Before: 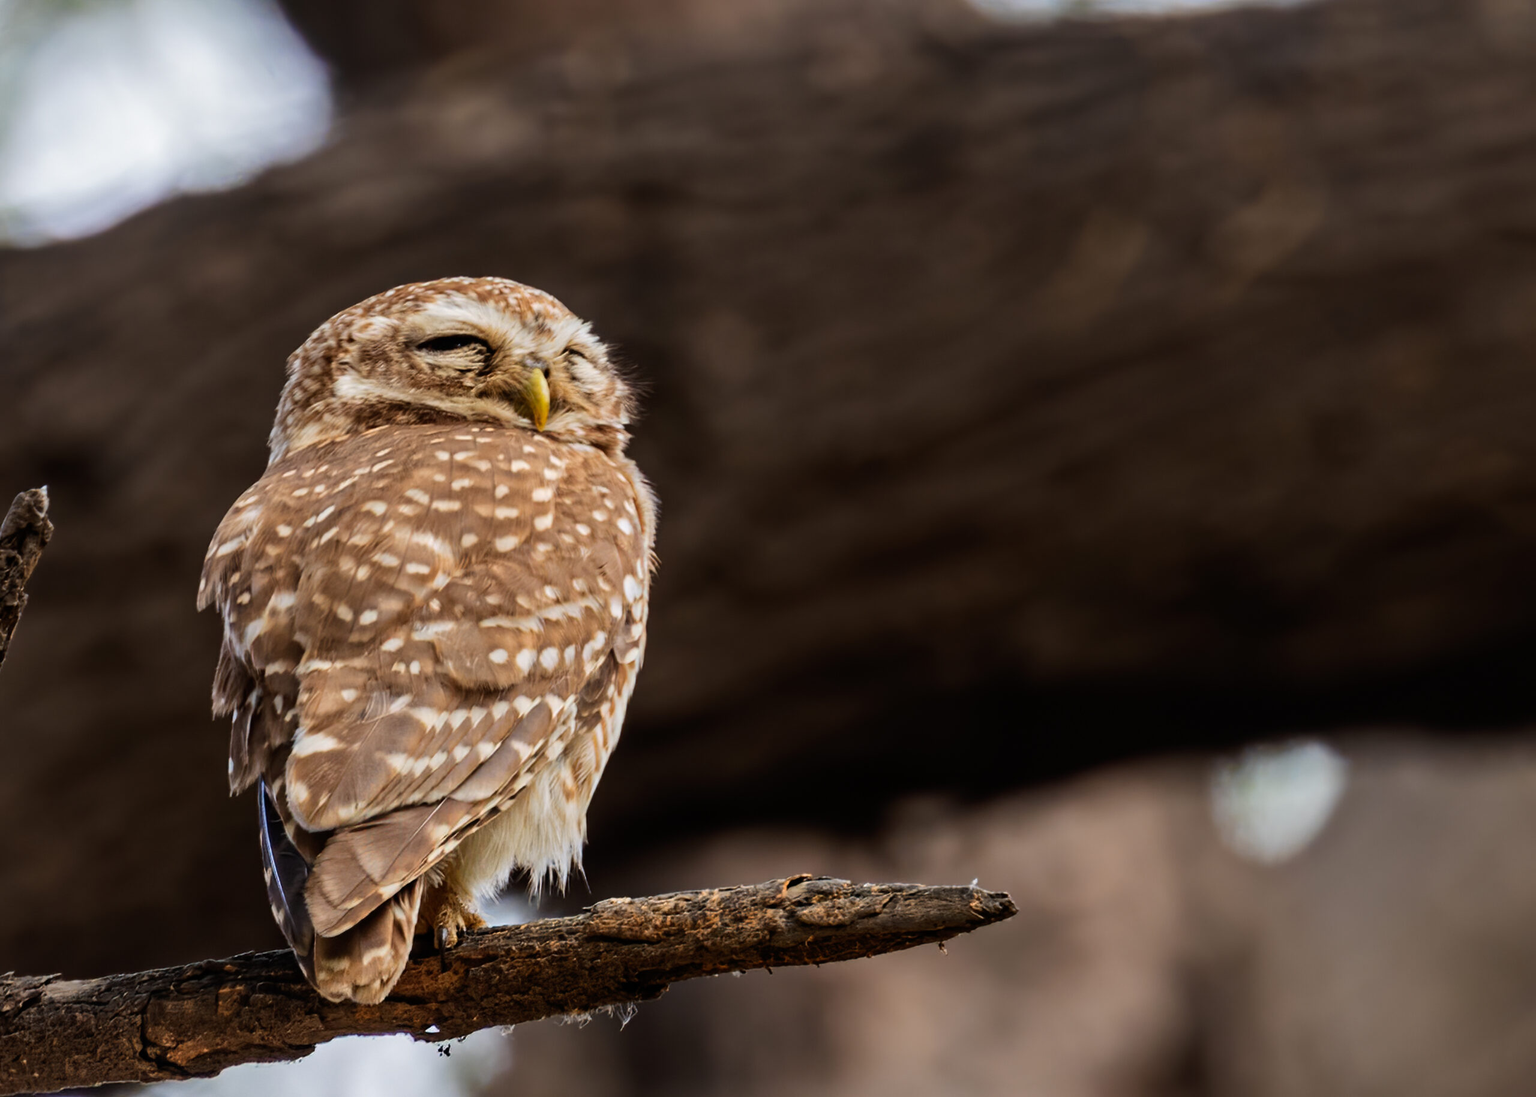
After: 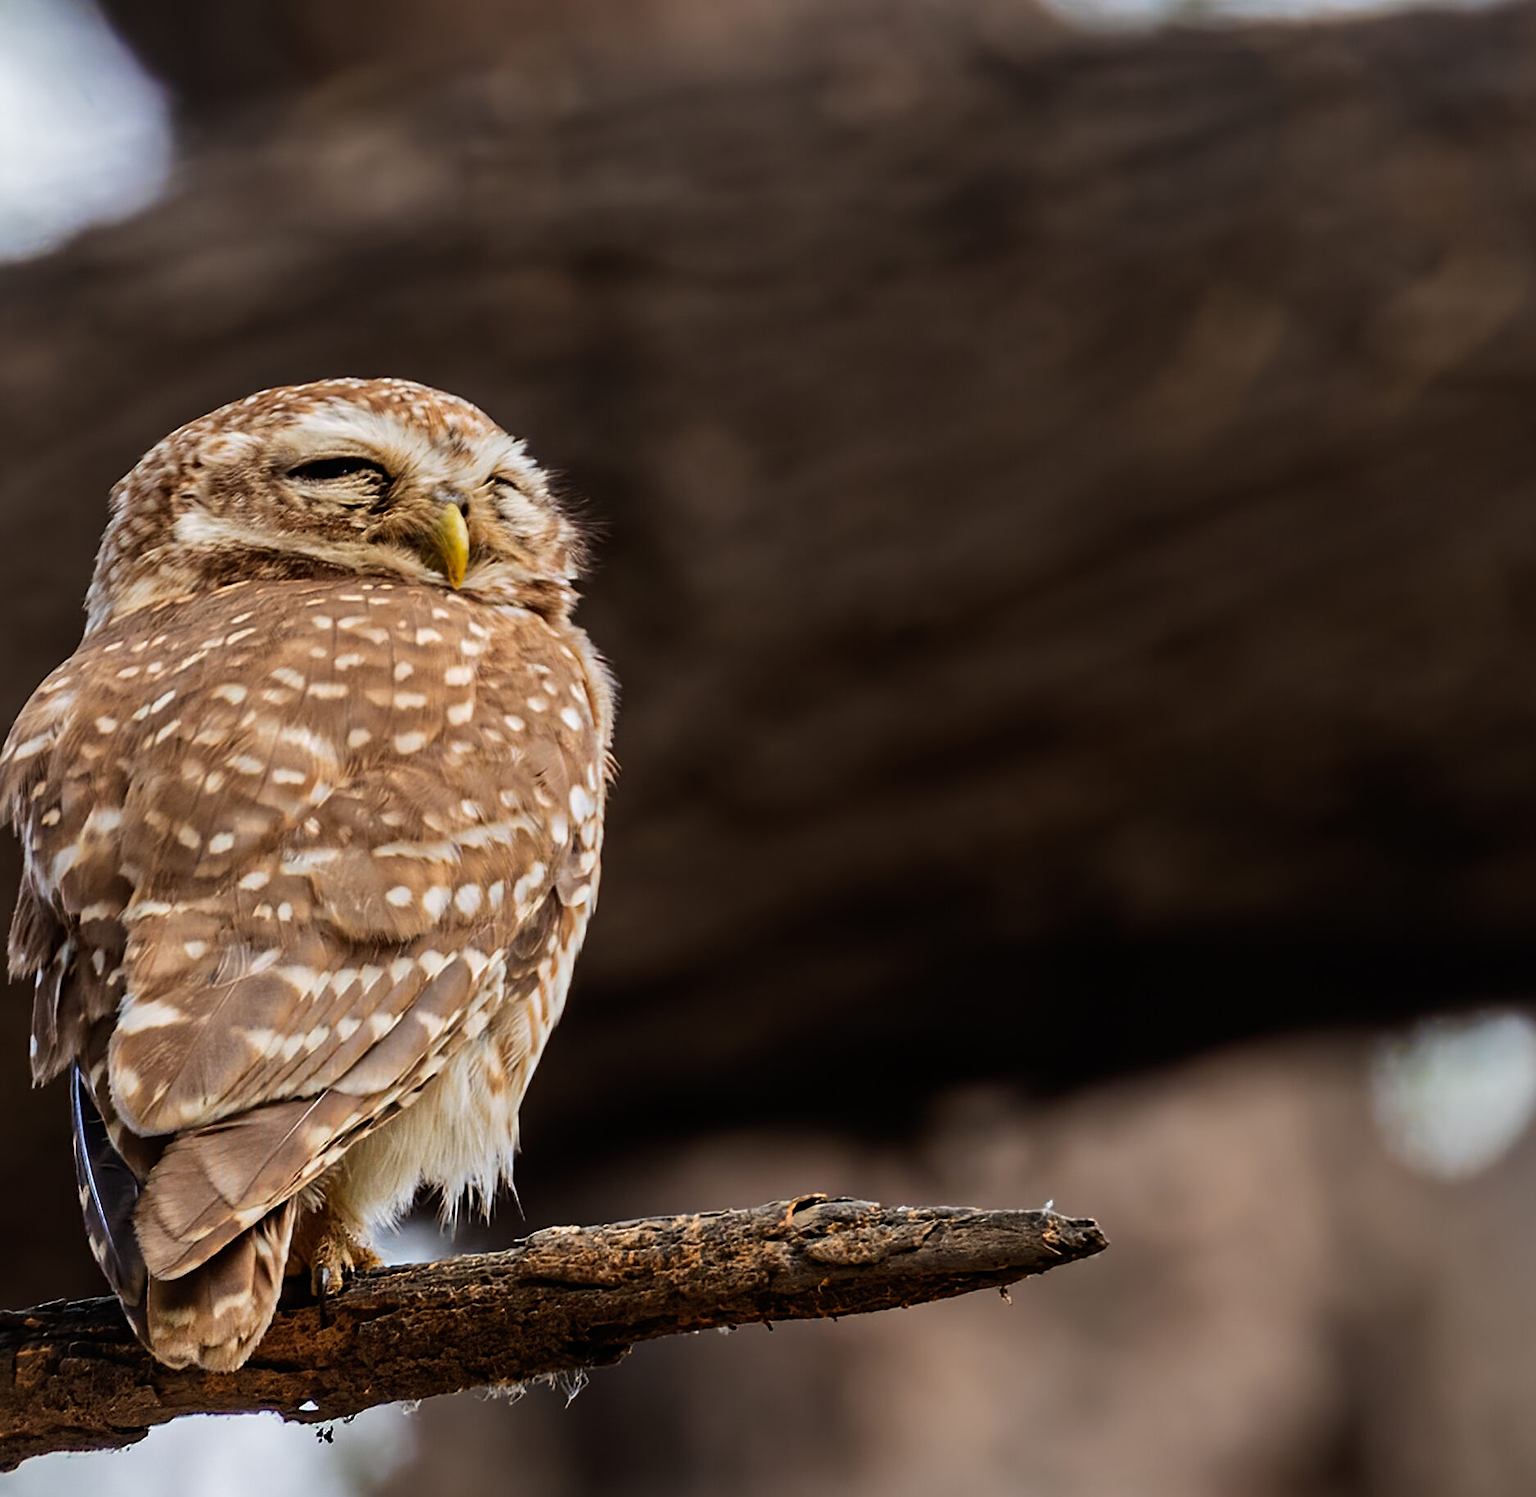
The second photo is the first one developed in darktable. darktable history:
crop: left 13.443%, right 13.31%
sharpen: on, module defaults
